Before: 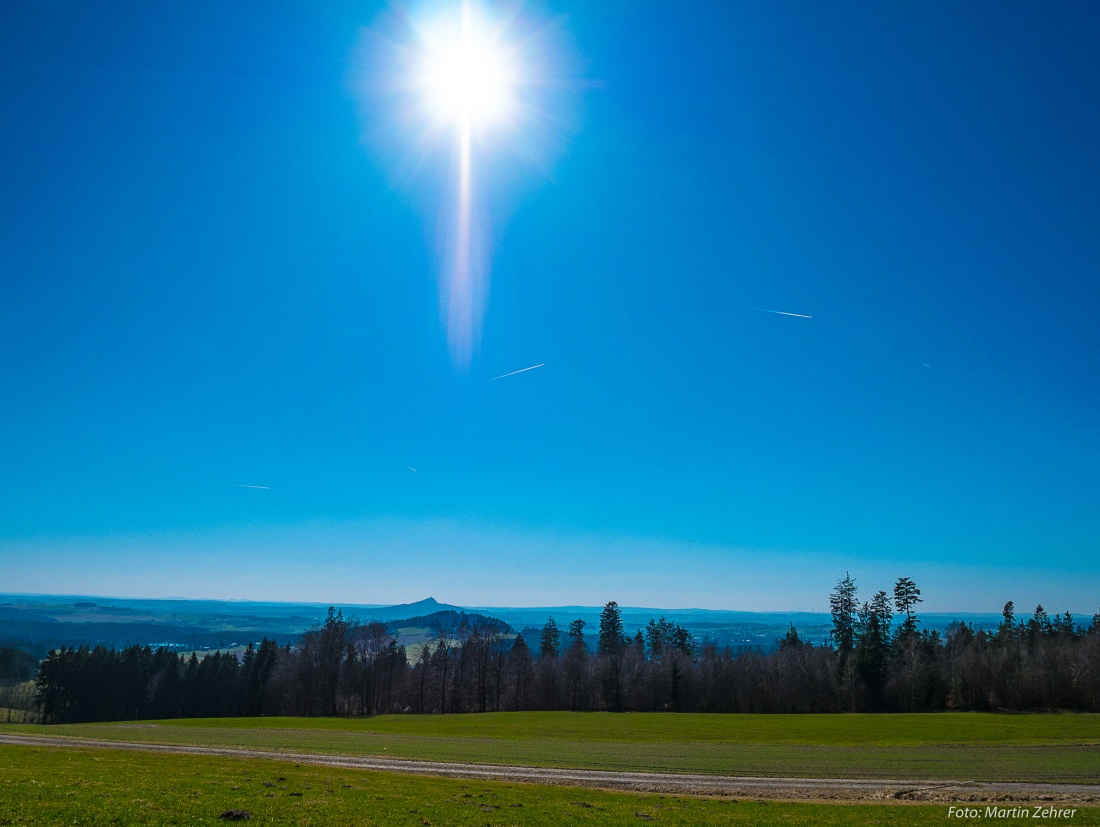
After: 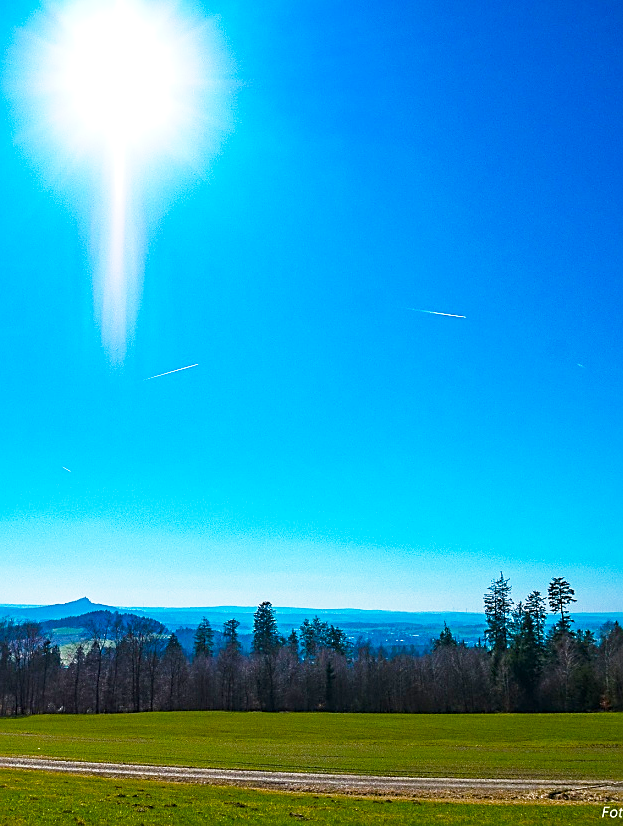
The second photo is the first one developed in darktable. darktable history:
crop: left 31.458%, top 0%, right 11.876%
color balance rgb: perceptual saturation grading › global saturation 25%, perceptual saturation grading › highlights -50%, perceptual saturation grading › shadows 30%, perceptual brilliance grading › global brilliance 12%, global vibrance 20%
sharpen: on, module defaults
base curve: curves: ch0 [(0, 0) (0.579, 0.807) (1, 1)], preserve colors none
